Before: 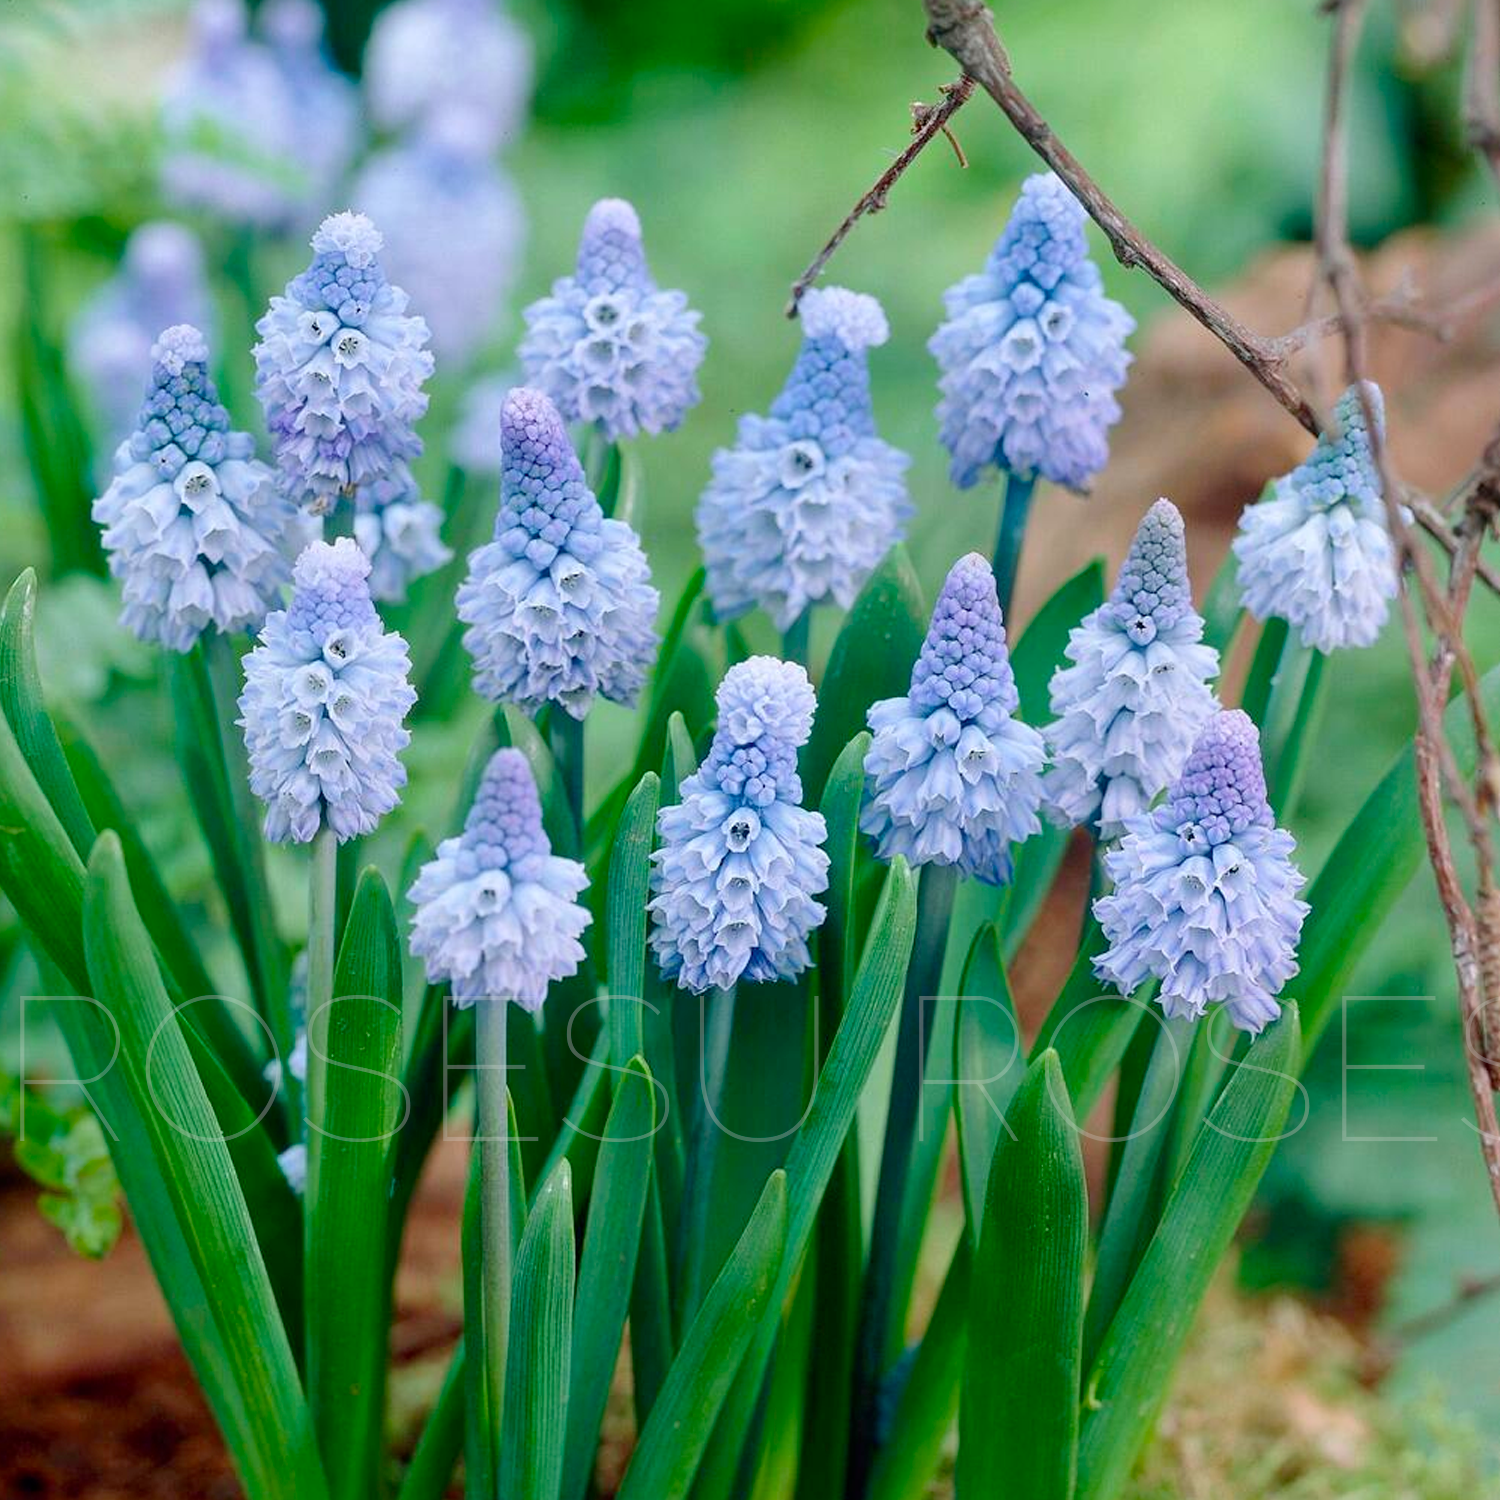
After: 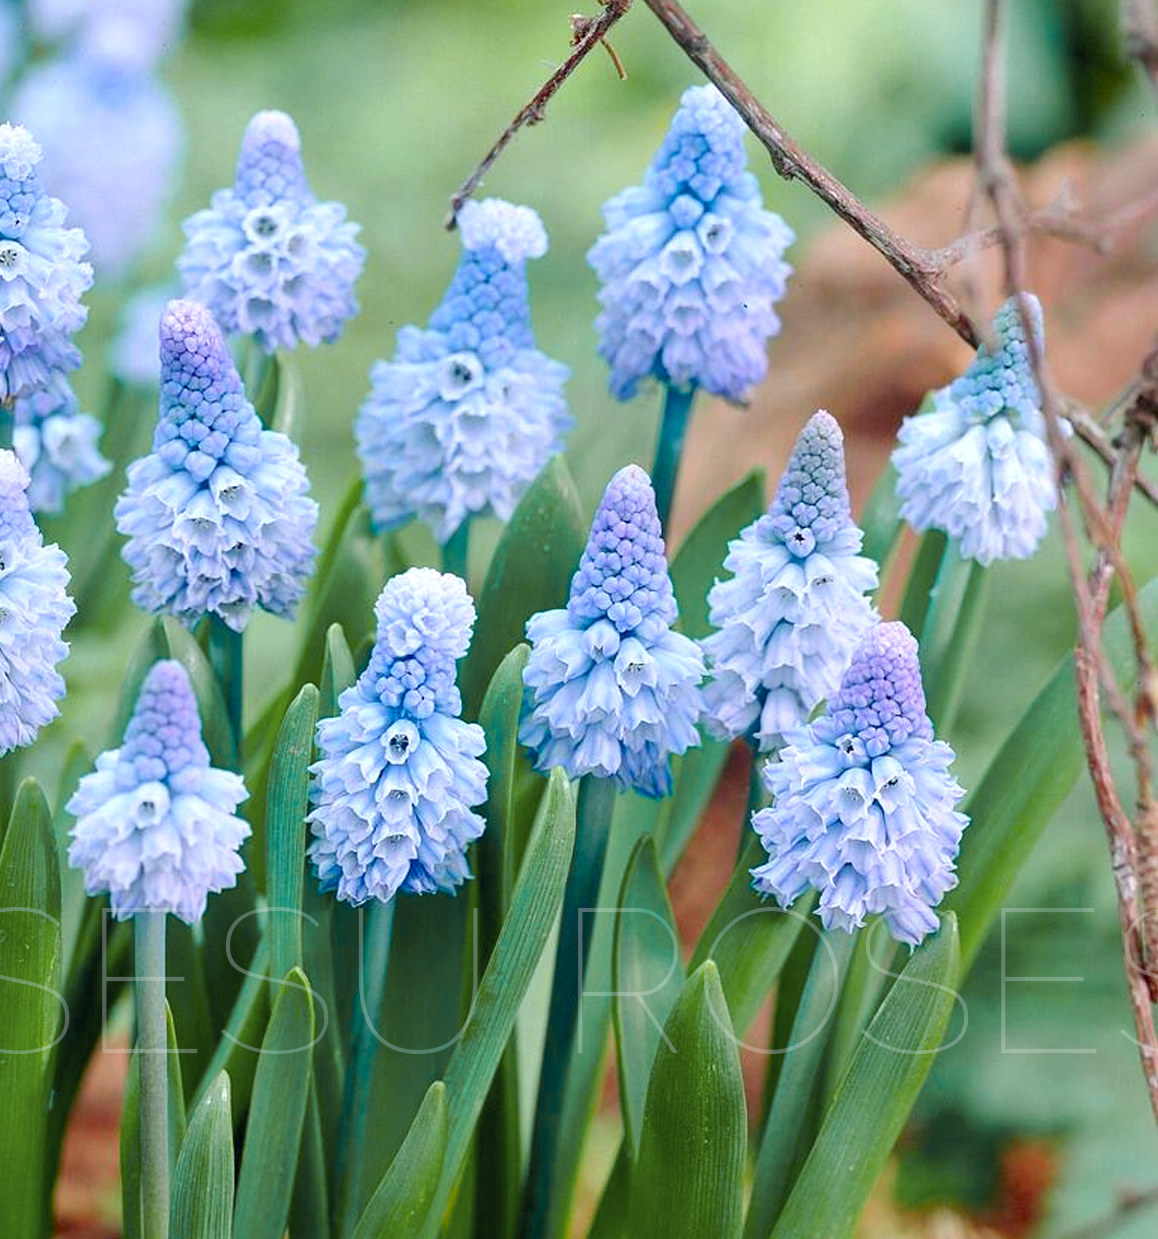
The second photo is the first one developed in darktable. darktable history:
color zones: curves: ch1 [(0.309, 0.524) (0.41, 0.329) (0.508, 0.509)]; ch2 [(0.25, 0.457) (0.75, 0.5)]
exposure: black level correction 0, exposure 0.302 EV, compensate highlight preservation false
crop: left 22.798%, top 5.881%, bottom 11.513%
